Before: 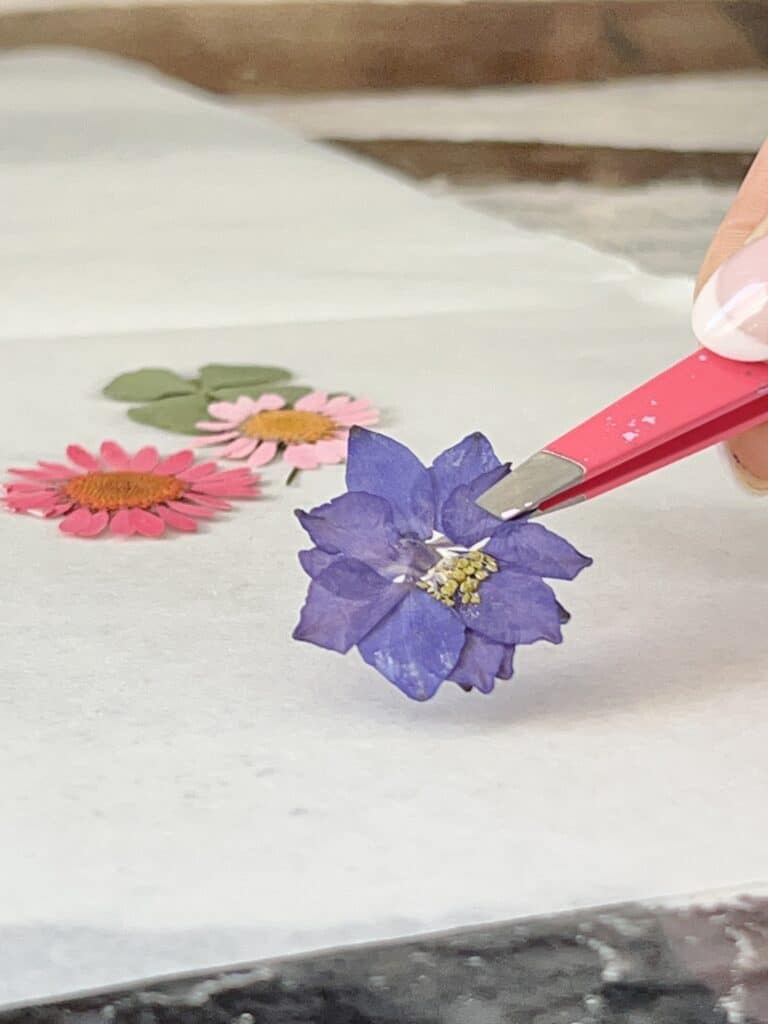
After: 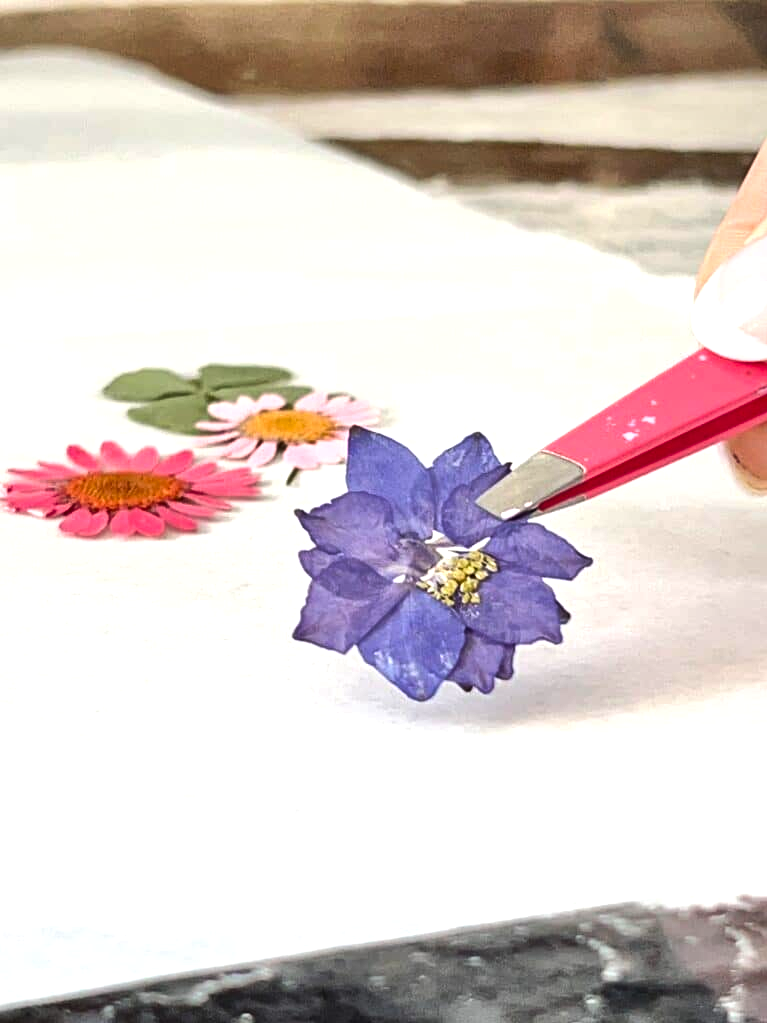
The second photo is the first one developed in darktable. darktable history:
tone equalizer: -8 EV -0.75 EV, -7 EV -0.7 EV, -6 EV -0.6 EV, -5 EV -0.4 EV, -3 EV 0.4 EV, -2 EV 0.6 EV, -1 EV 0.7 EV, +0 EV 0.75 EV, edges refinement/feathering 500, mask exposure compensation -1.57 EV, preserve details no
shadows and highlights: shadows 32, highlights -32, soften with gaussian
